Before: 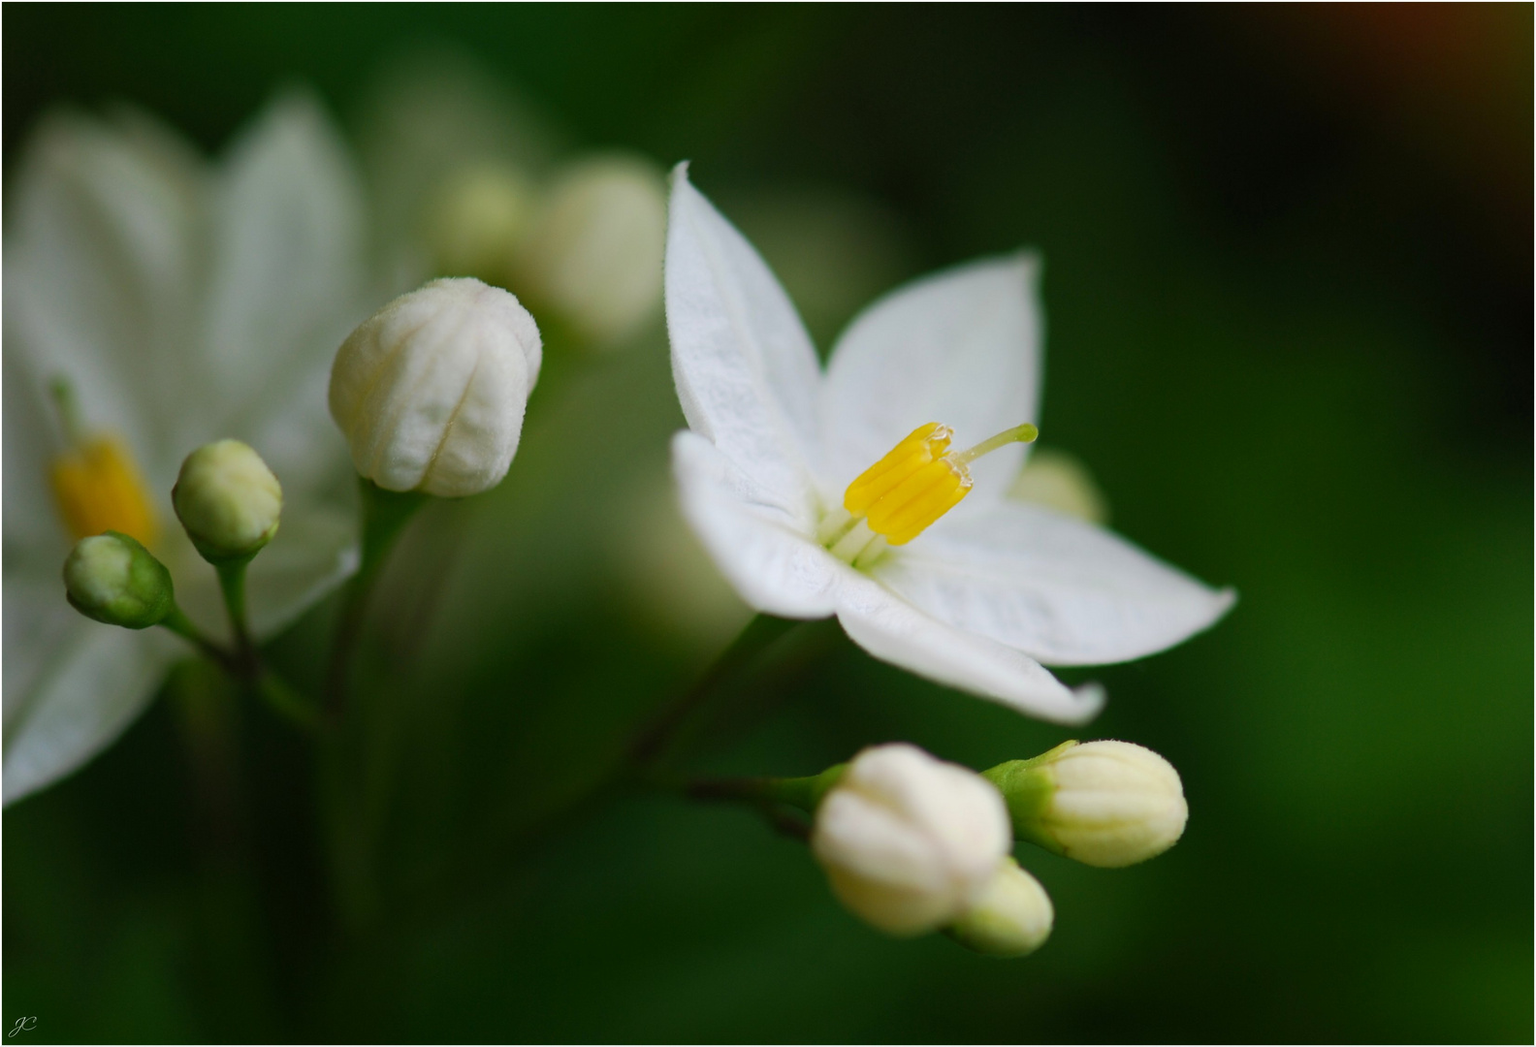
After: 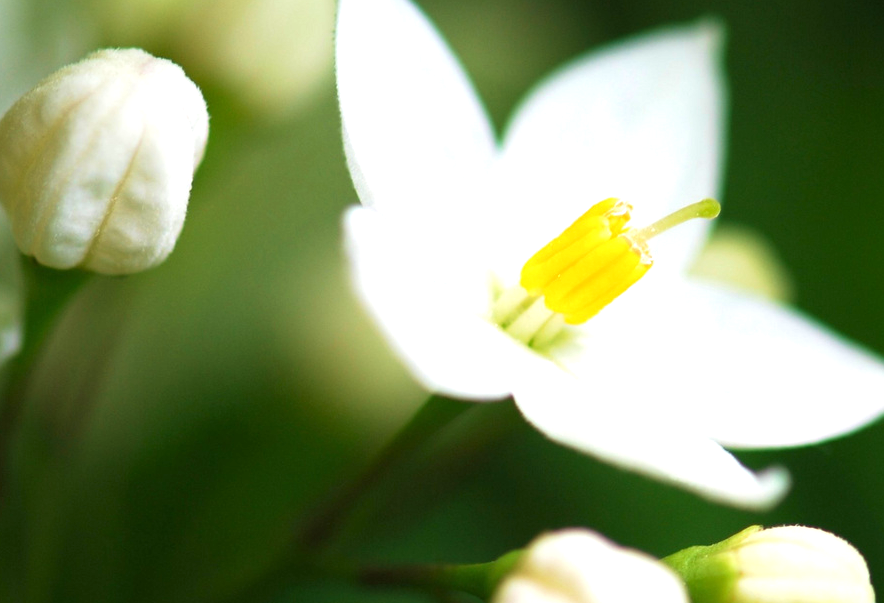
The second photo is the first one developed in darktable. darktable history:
exposure: exposure 0.999 EV, compensate highlight preservation false
crop and rotate: left 22.13%, top 22.054%, right 22.026%, bottom 22.102%
local contrast: mode bilateral grid, contrast 100, coarseness 100, detail 108%, midtone range 0.2
velvia: strength 29%
